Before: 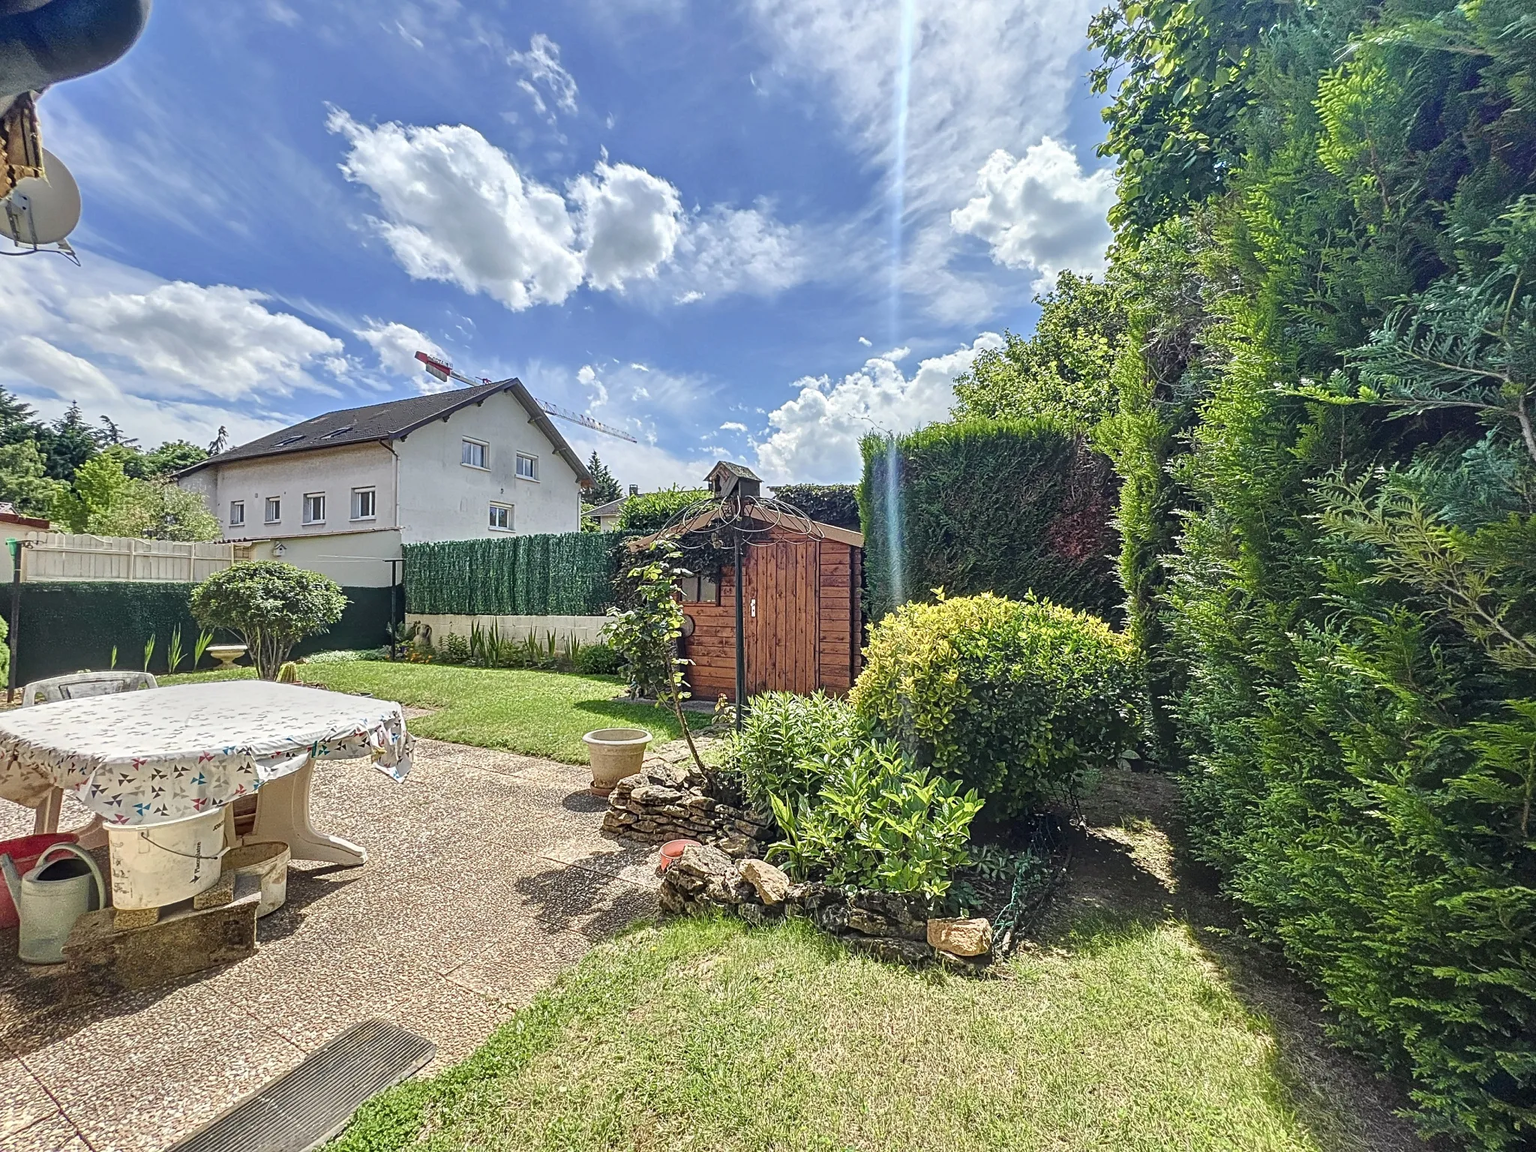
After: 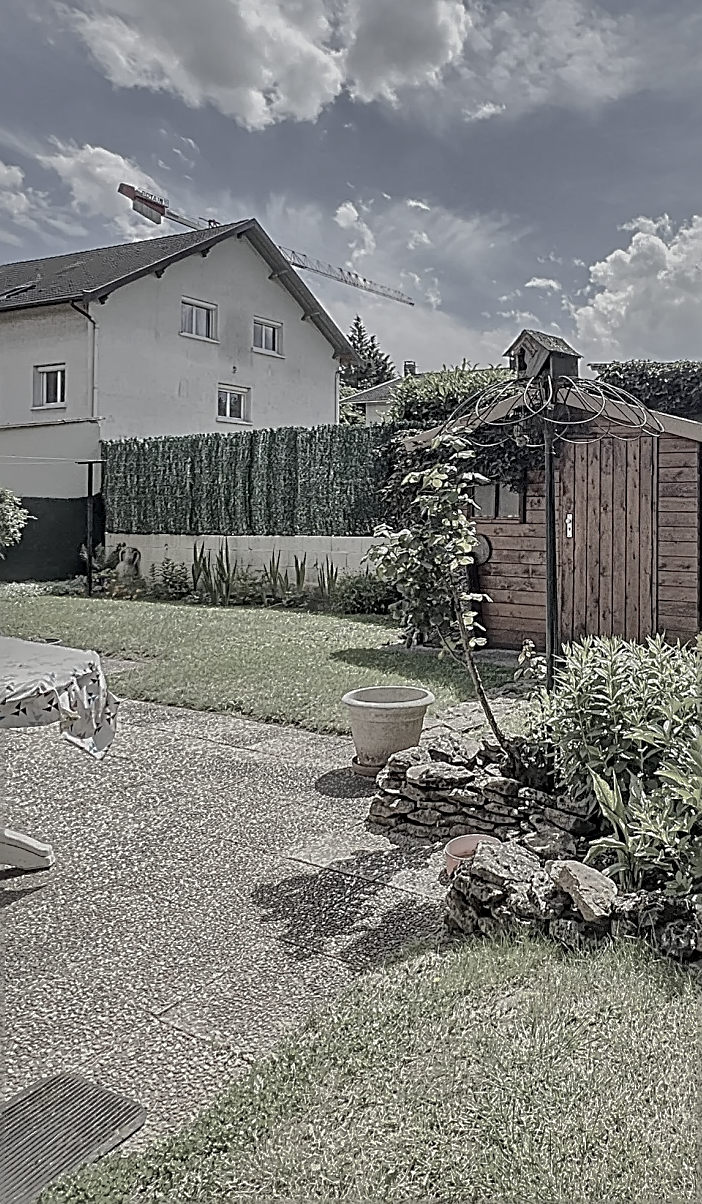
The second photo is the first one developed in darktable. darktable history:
color correction: highlights b* 0.023, saturation 0.248
sharpen: on, module defaults
exposure: black level correction 0.006, exposure -0.224 EV, compensate highlight preservation false
shadows and highlights: shadows 38.14, highlights -75.4
crop and rotate: left 21.289%, top 18.581%, right 44.412%, bottom 3.006%
